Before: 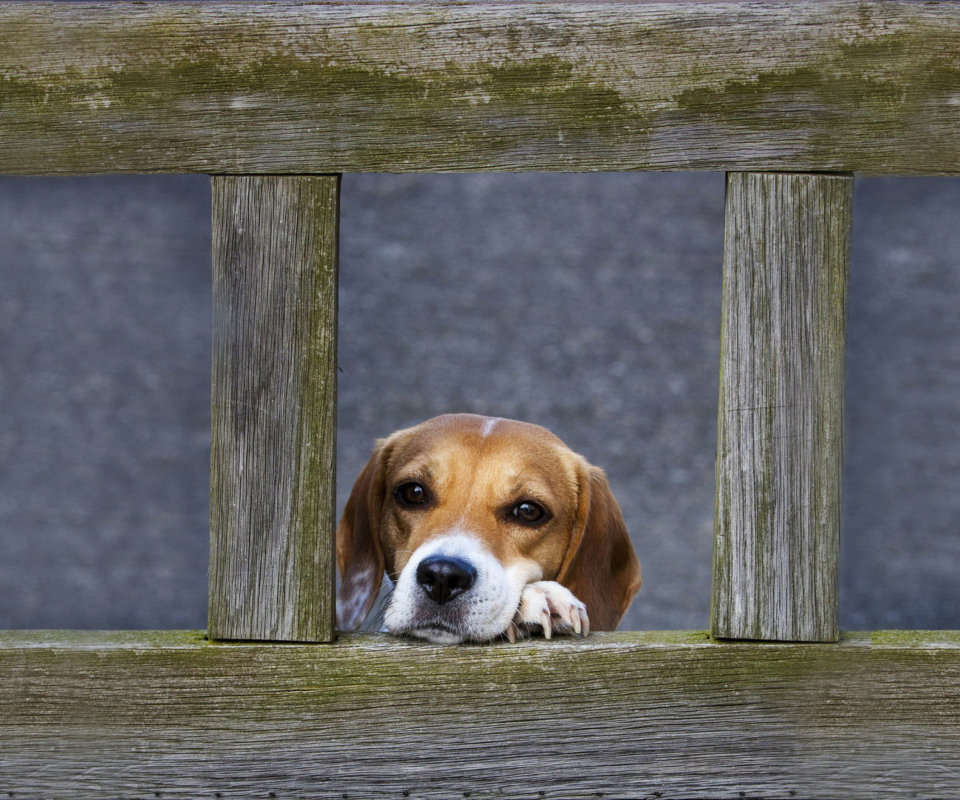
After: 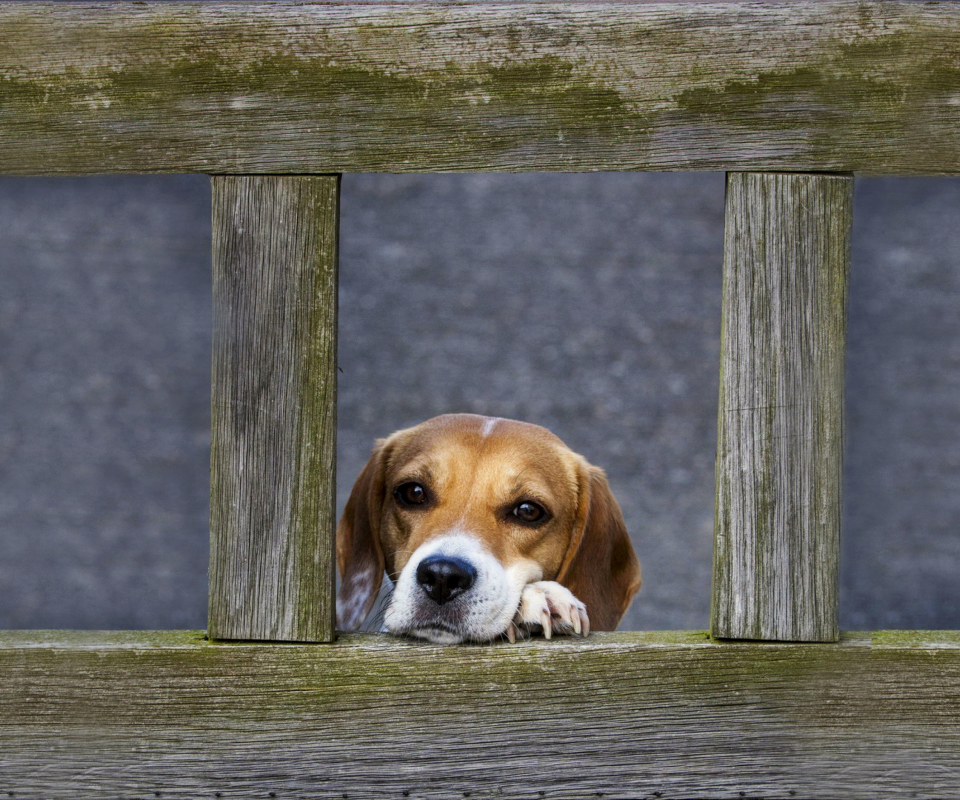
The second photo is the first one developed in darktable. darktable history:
local contrast: highlights 62%, shadows 106%, detail 107%, midtone range 0.522
color correction: highlights b* 2.97
